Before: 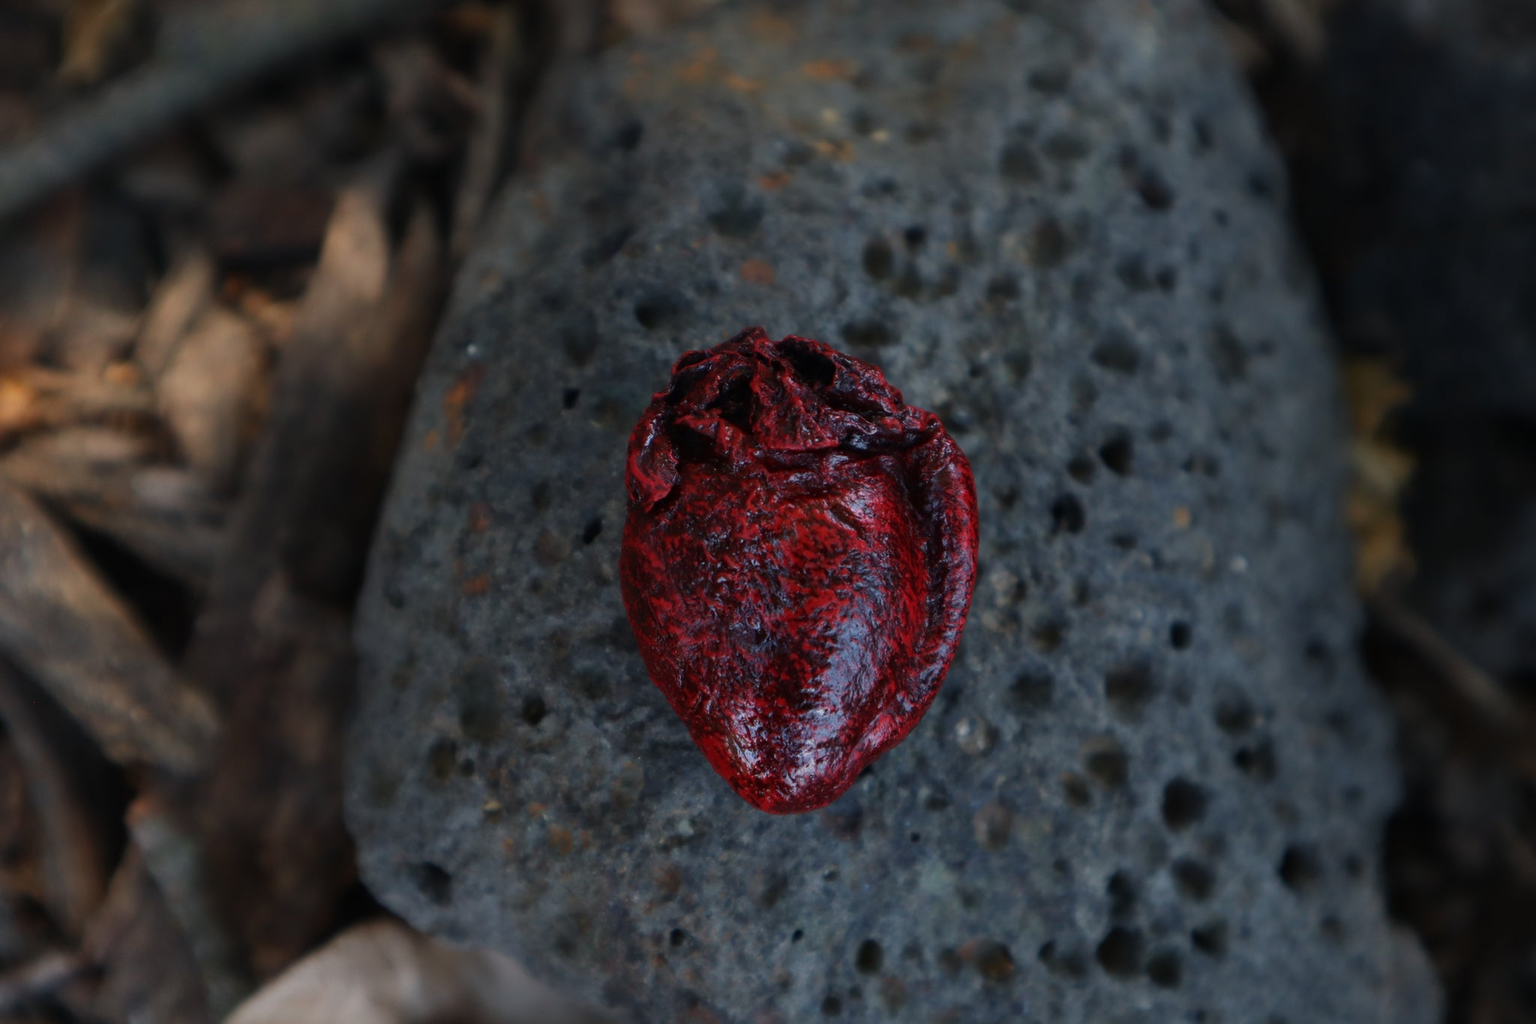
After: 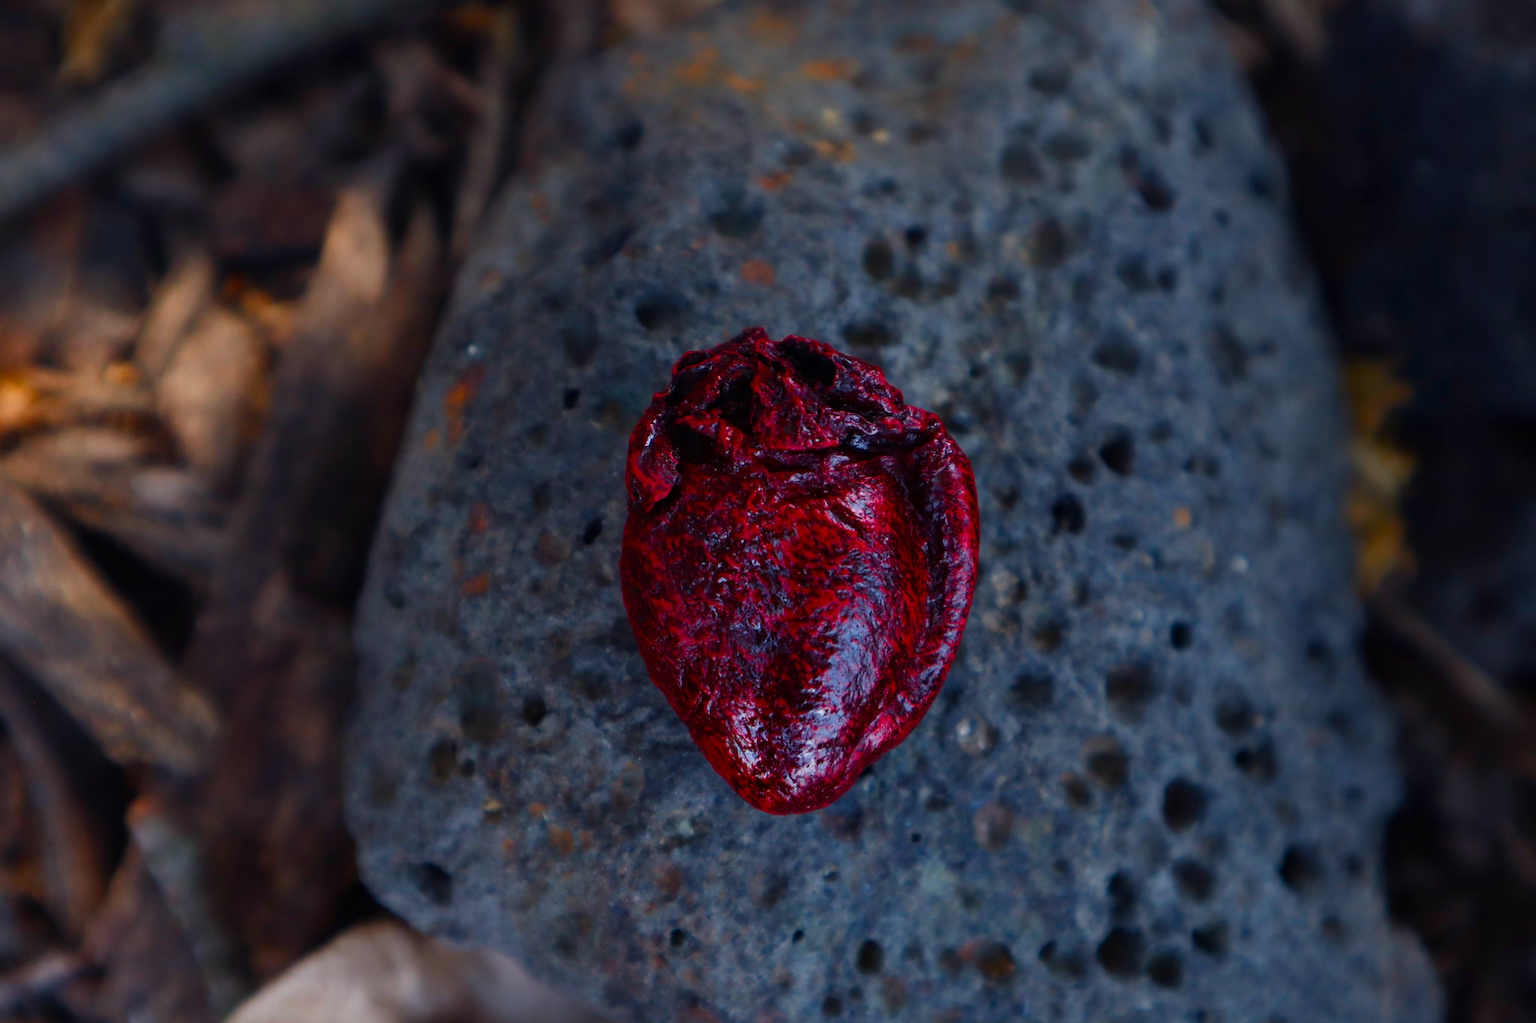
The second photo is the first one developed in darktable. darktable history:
sharpen: radius 5.325, amount 0.312, threshold 26.433
exposure: exposure 0.3 EV, compensate highlight preservation false
color balance: gamma [0.9, 0.988, 0.975, 1.025], gain [1.05, 1, 1, 1]
color balance rgb: perceptual saturation grading › global saturation 20%, perceptual saturation grading › highlights -25%, perceptual saturation grading › shadows 50%
